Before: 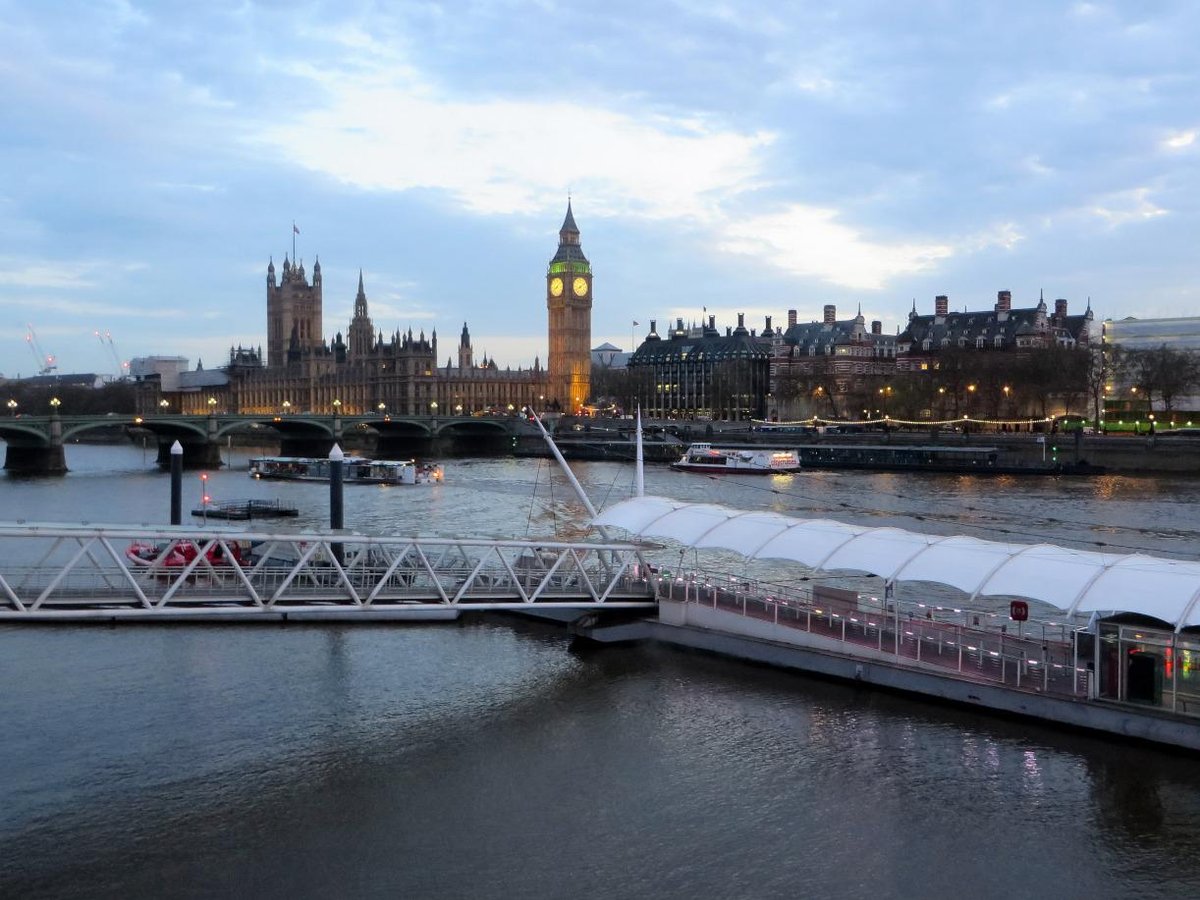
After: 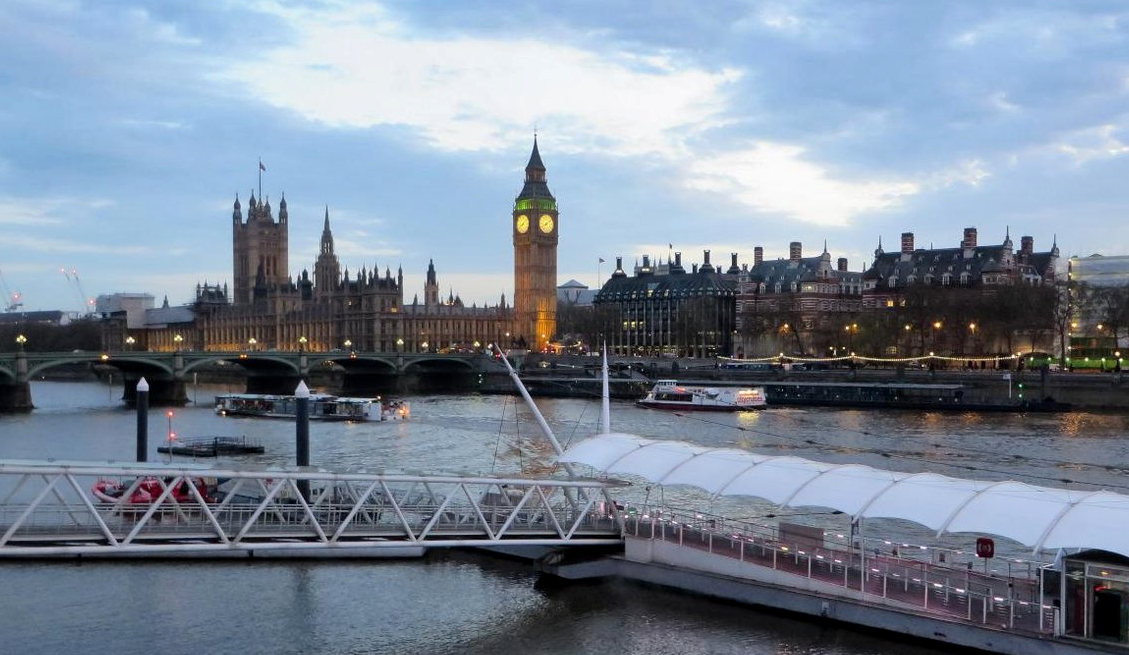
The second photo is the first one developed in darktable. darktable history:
crop: left 2.853%, top 7.084%, right 3.034%, bottom 20.123%
shadows and highlights: low approximation 0.01, soften with gaussian
exposure: black level correction 0.001, compensate highlight preservation false
